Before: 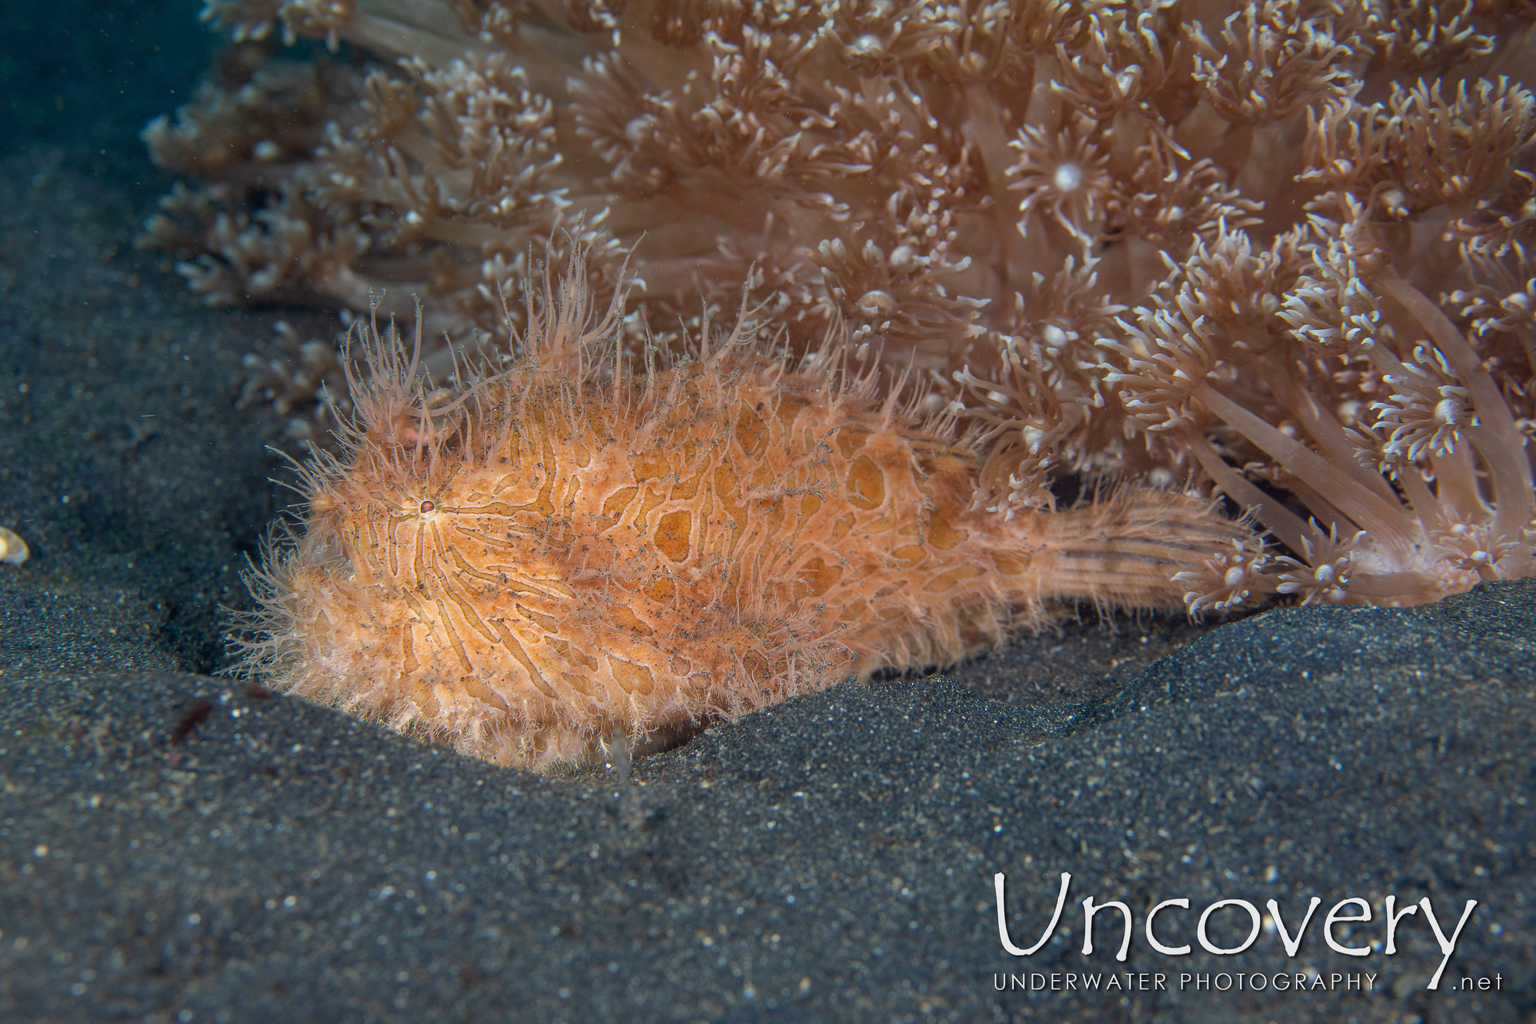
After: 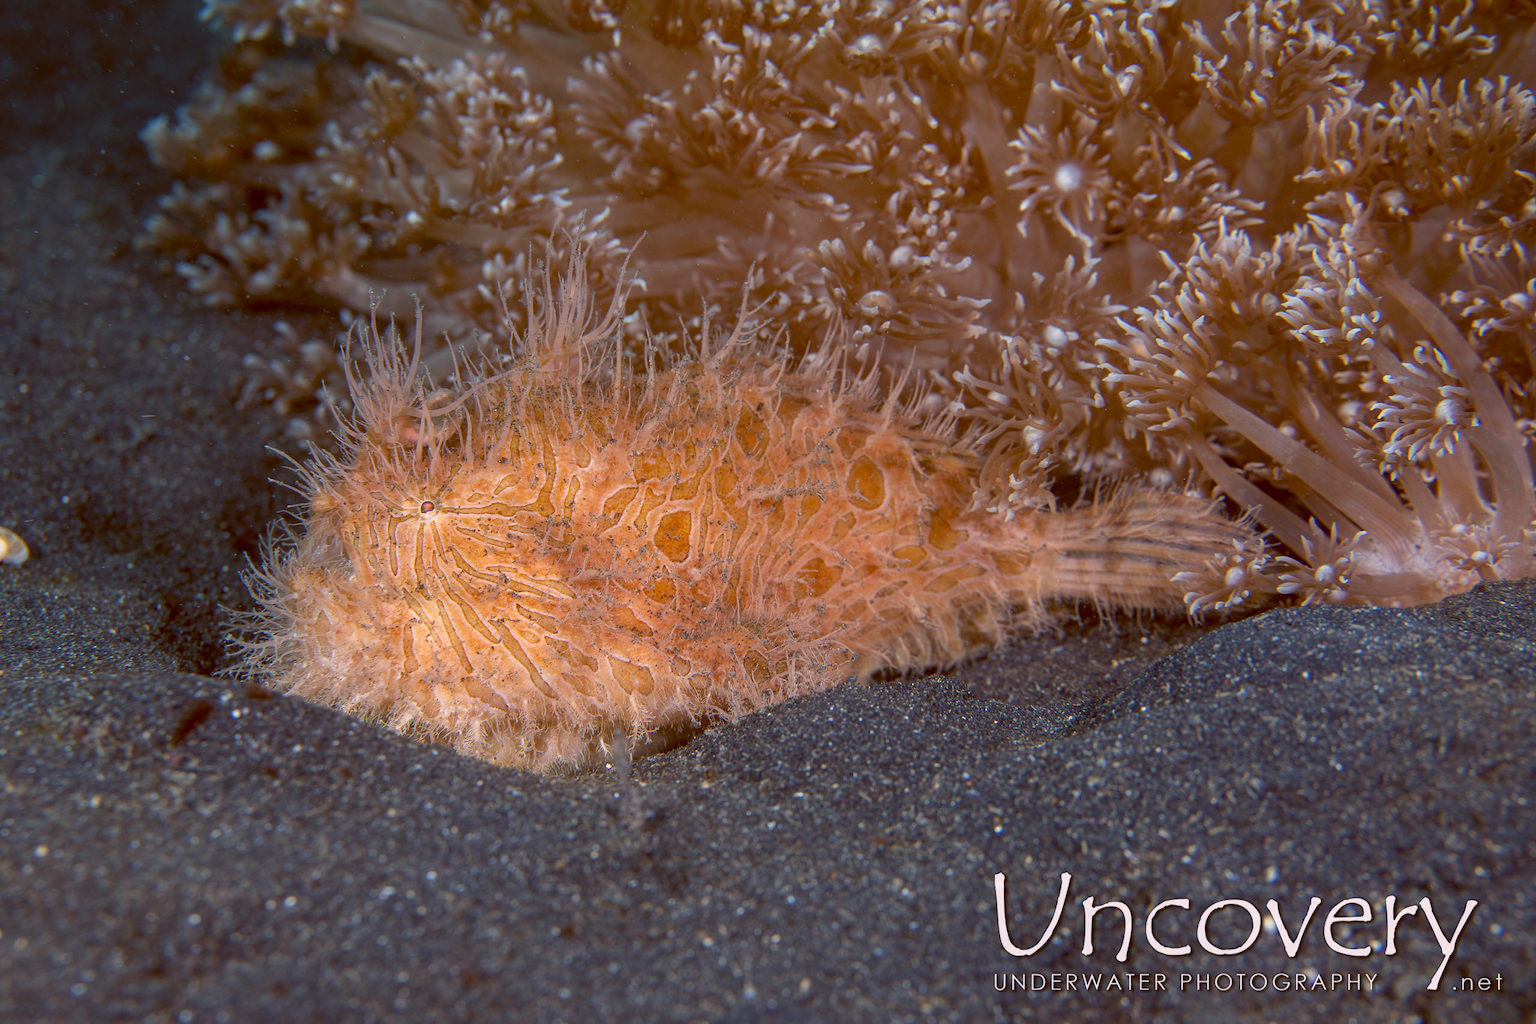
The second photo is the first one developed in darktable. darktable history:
color correction: highlights a* 7.34, highlights b* 4.37
color balance: lift [1, 1.015, 1.004, 0.985], gamma [1, 0.958, 0.971, 1.042], gain [1, 0.956, 0.977, 1.044]
